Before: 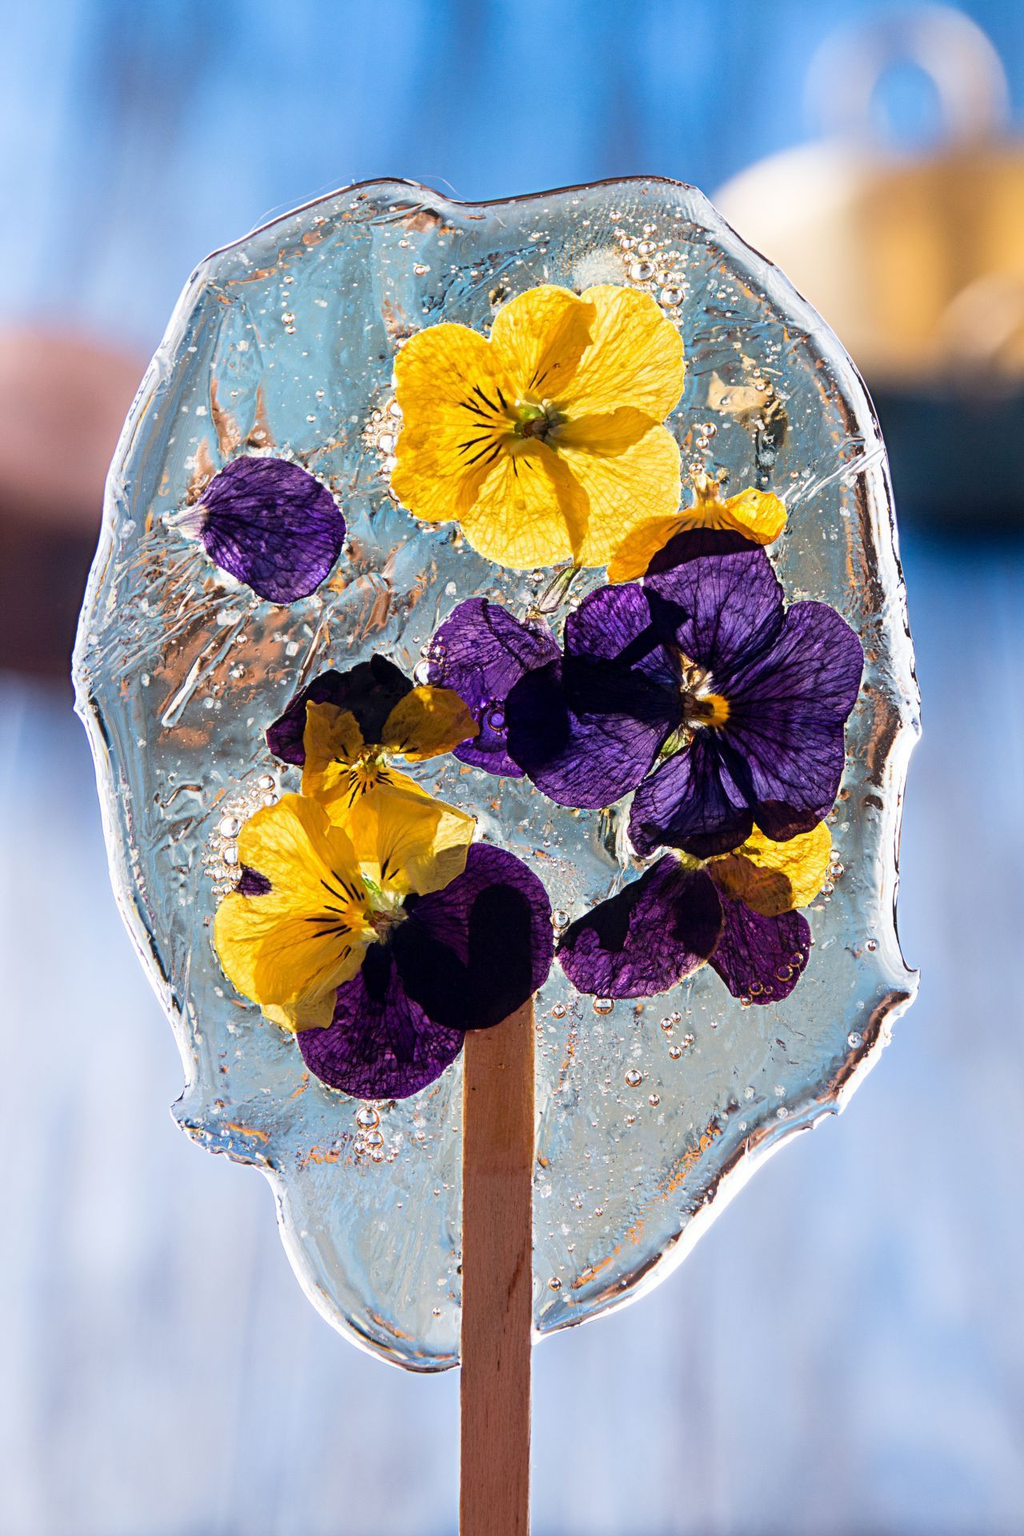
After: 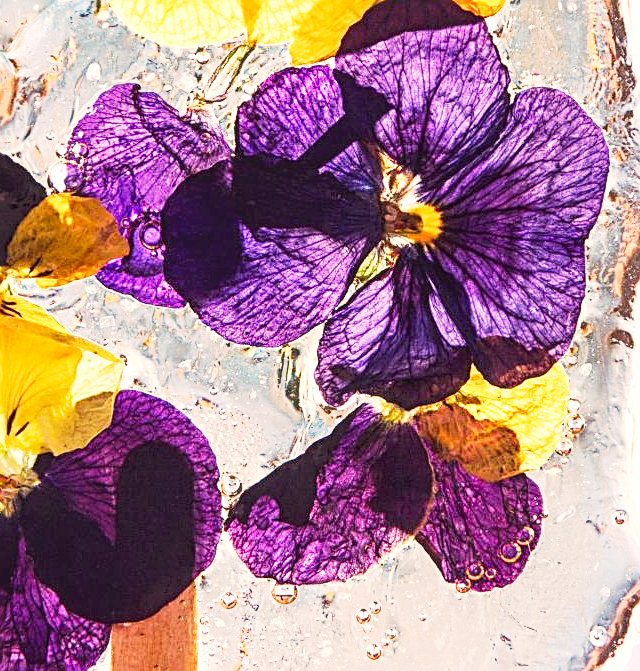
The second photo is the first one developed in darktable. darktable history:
local contrast: on, module defaults
crop: left 36.747%, top 34.63%, right 13.183%, bottom 30.386%
exposure: black level correction -0.001, exposure 1.35 EV, compensate exposure bias true, compensate highlight preservation false
contrast brightness saturation: saturation 0.178
sharpen: on, module defaults
color correction: highlights a* 6.73, highlights b* 8.37, shadows a* 5.8, shadows b* 7.45, saturation 0.881
base curve: curves: ch0 [(0, 0) (0.088, 0.125) (0.176, 0.251) (0.354, 0.501) (0.613, 0.749) (1, 0.877)], preserve colors none
